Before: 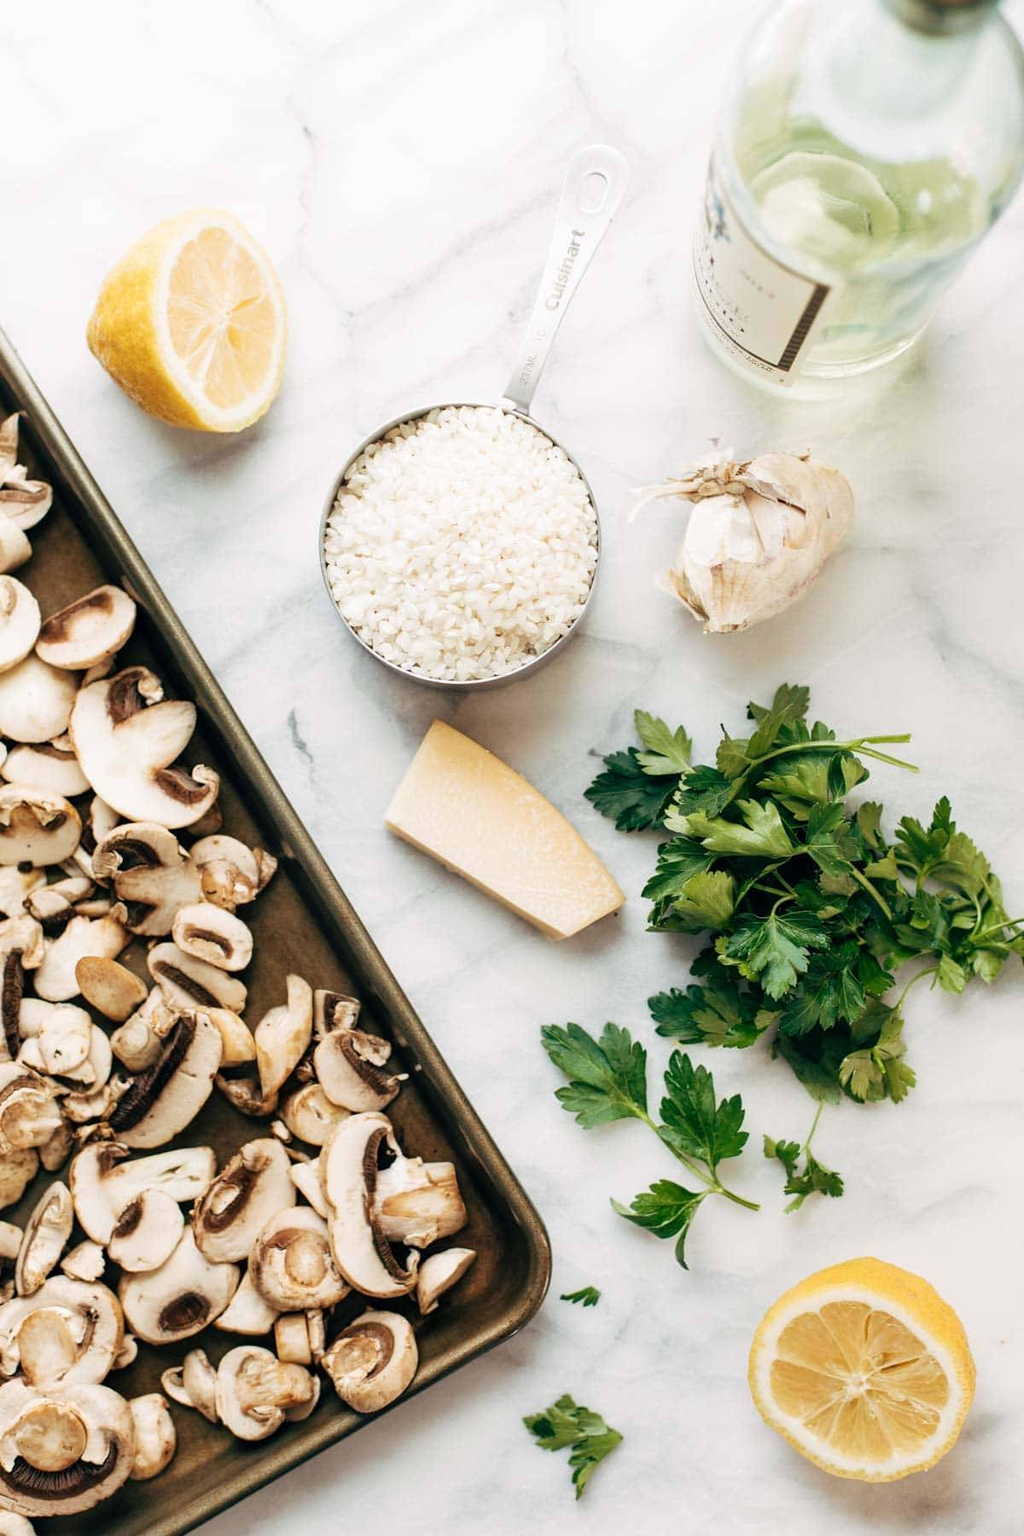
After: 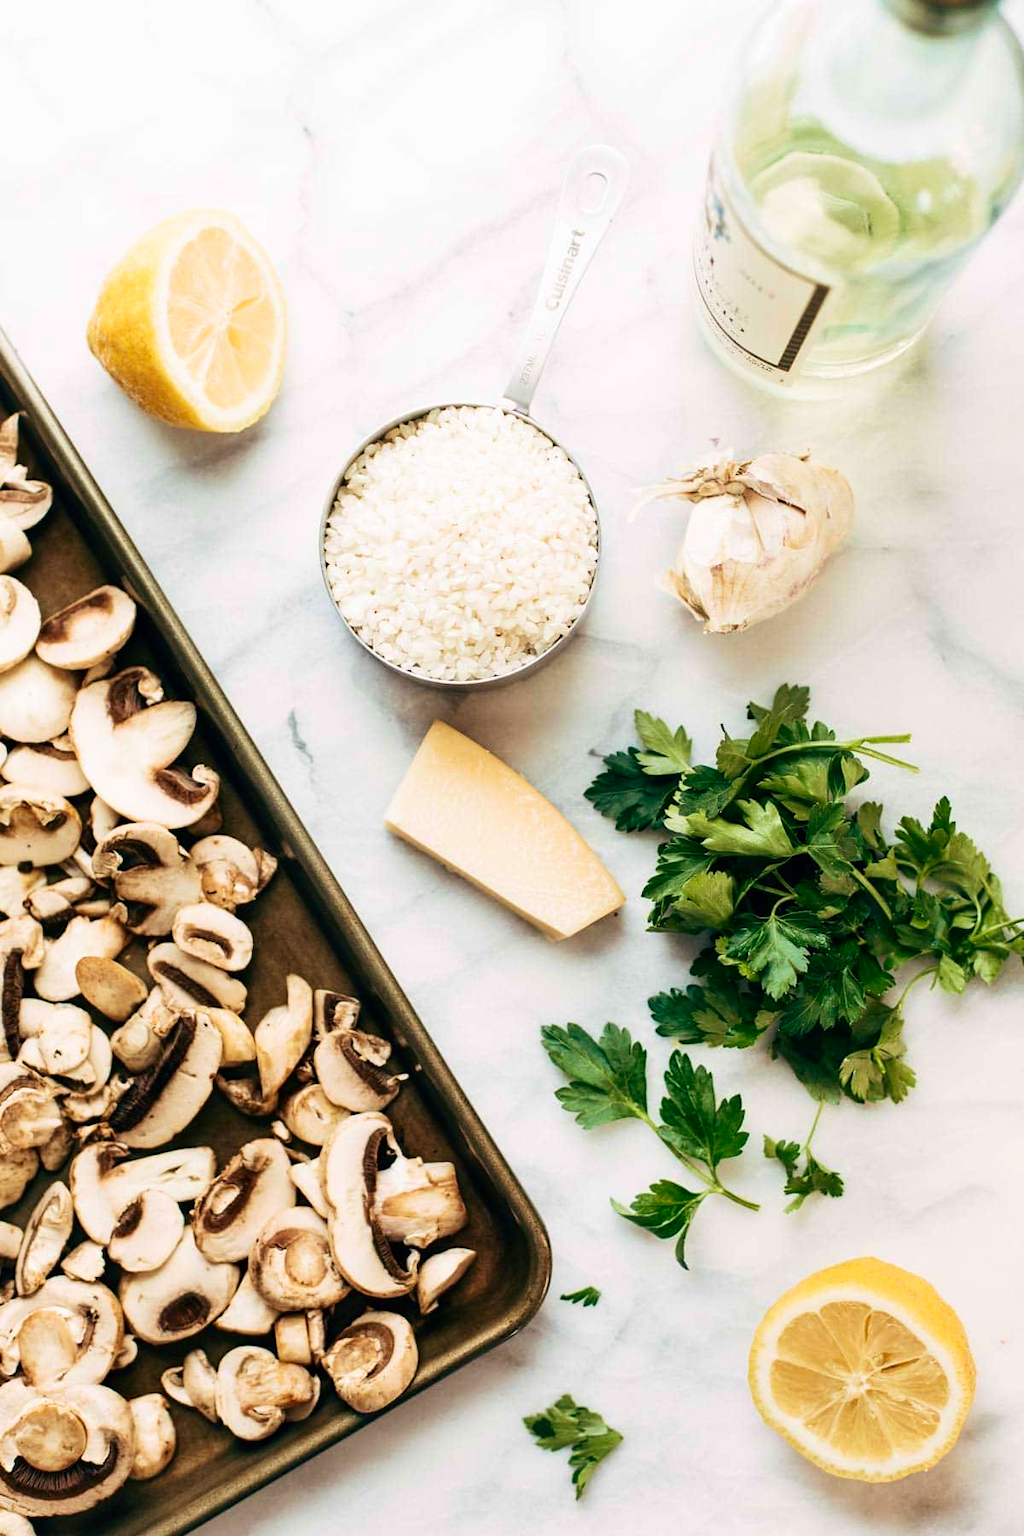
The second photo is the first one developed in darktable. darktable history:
contrast brightness saturation: contrast 0.15, brightness -0.01, saturation 0.1
velvia: on, module defaults
